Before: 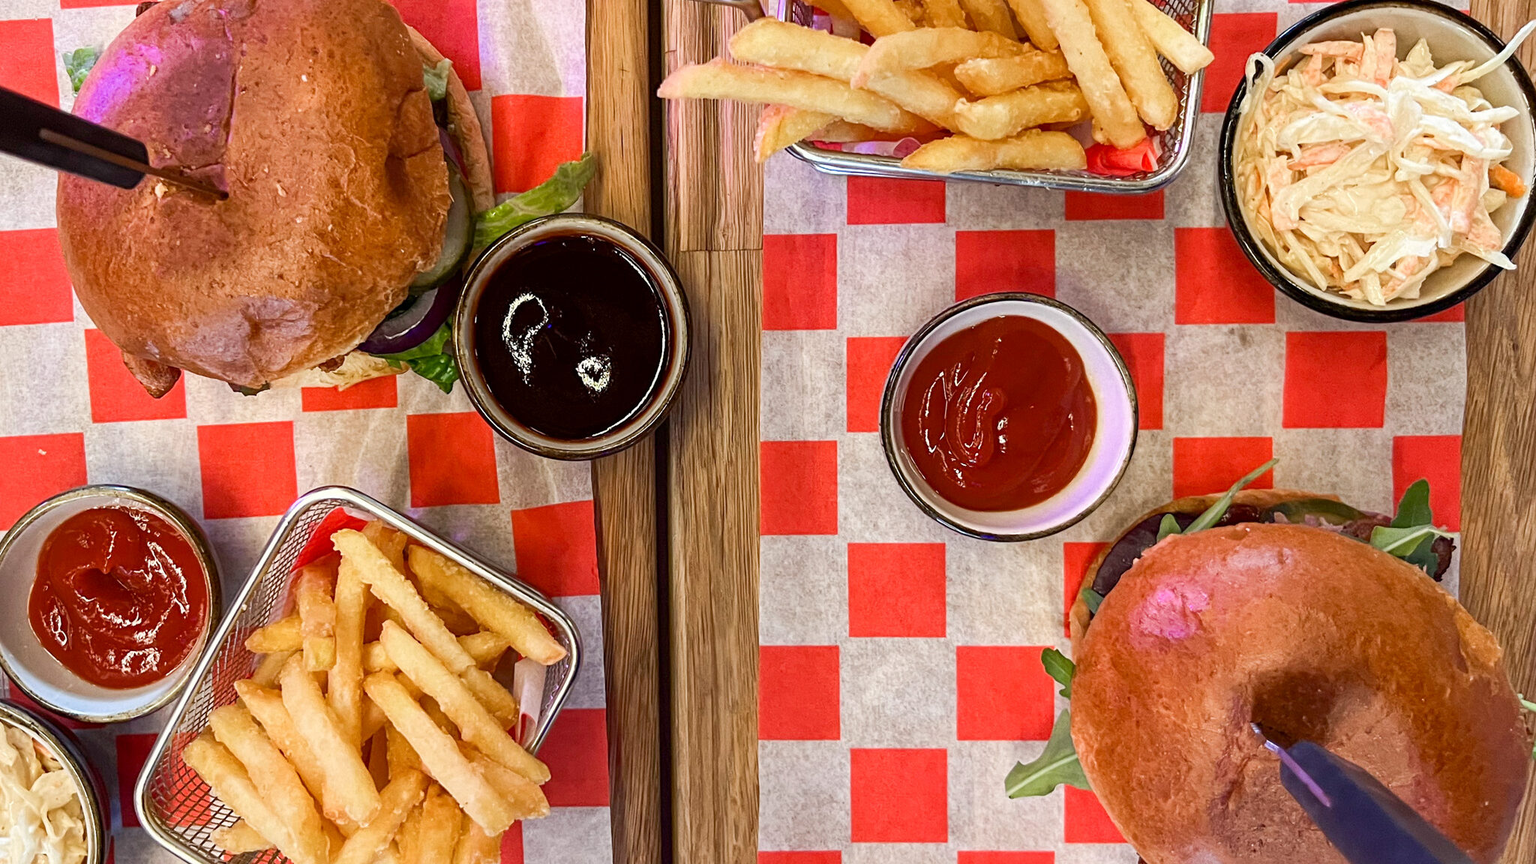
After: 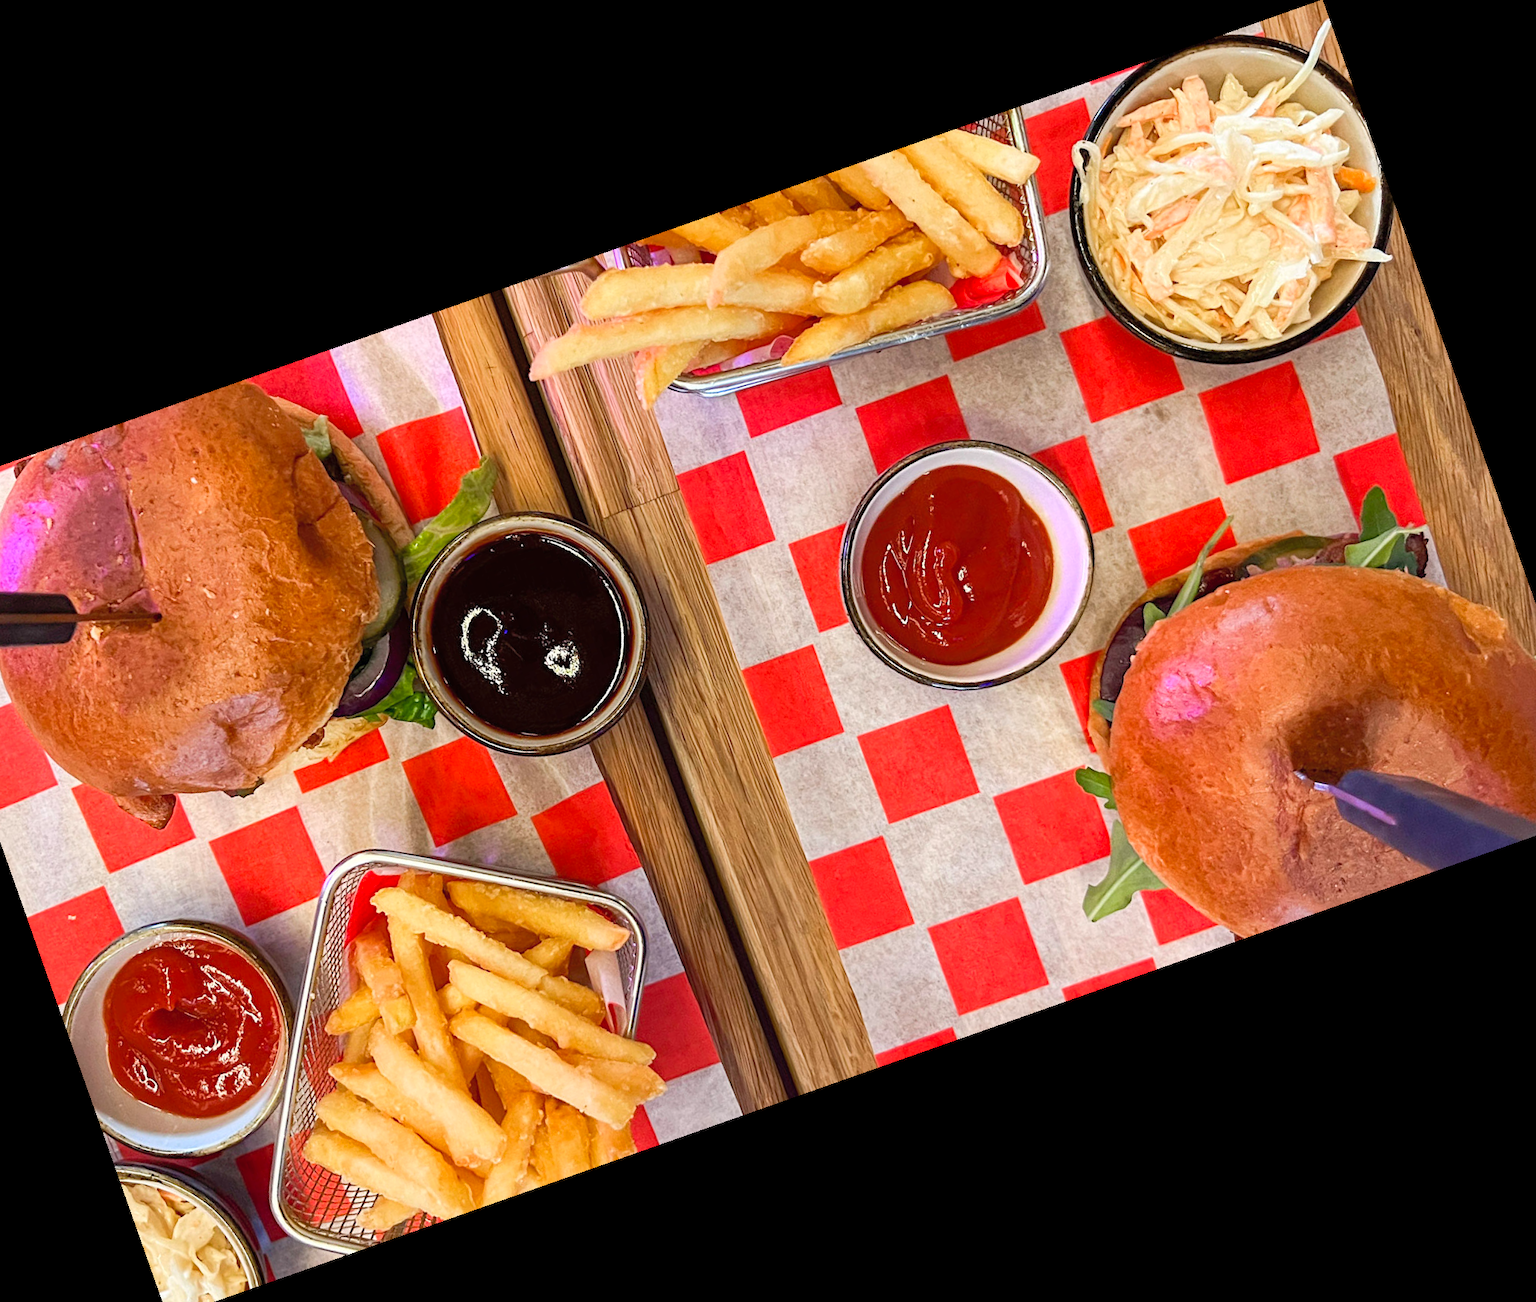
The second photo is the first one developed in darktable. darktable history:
crop and rotate: angle 19.43°, left 6.812%, right 4.125%, bottom 1.087%
contrast brightness saturation: brightness 0.09, saturation 0.19
